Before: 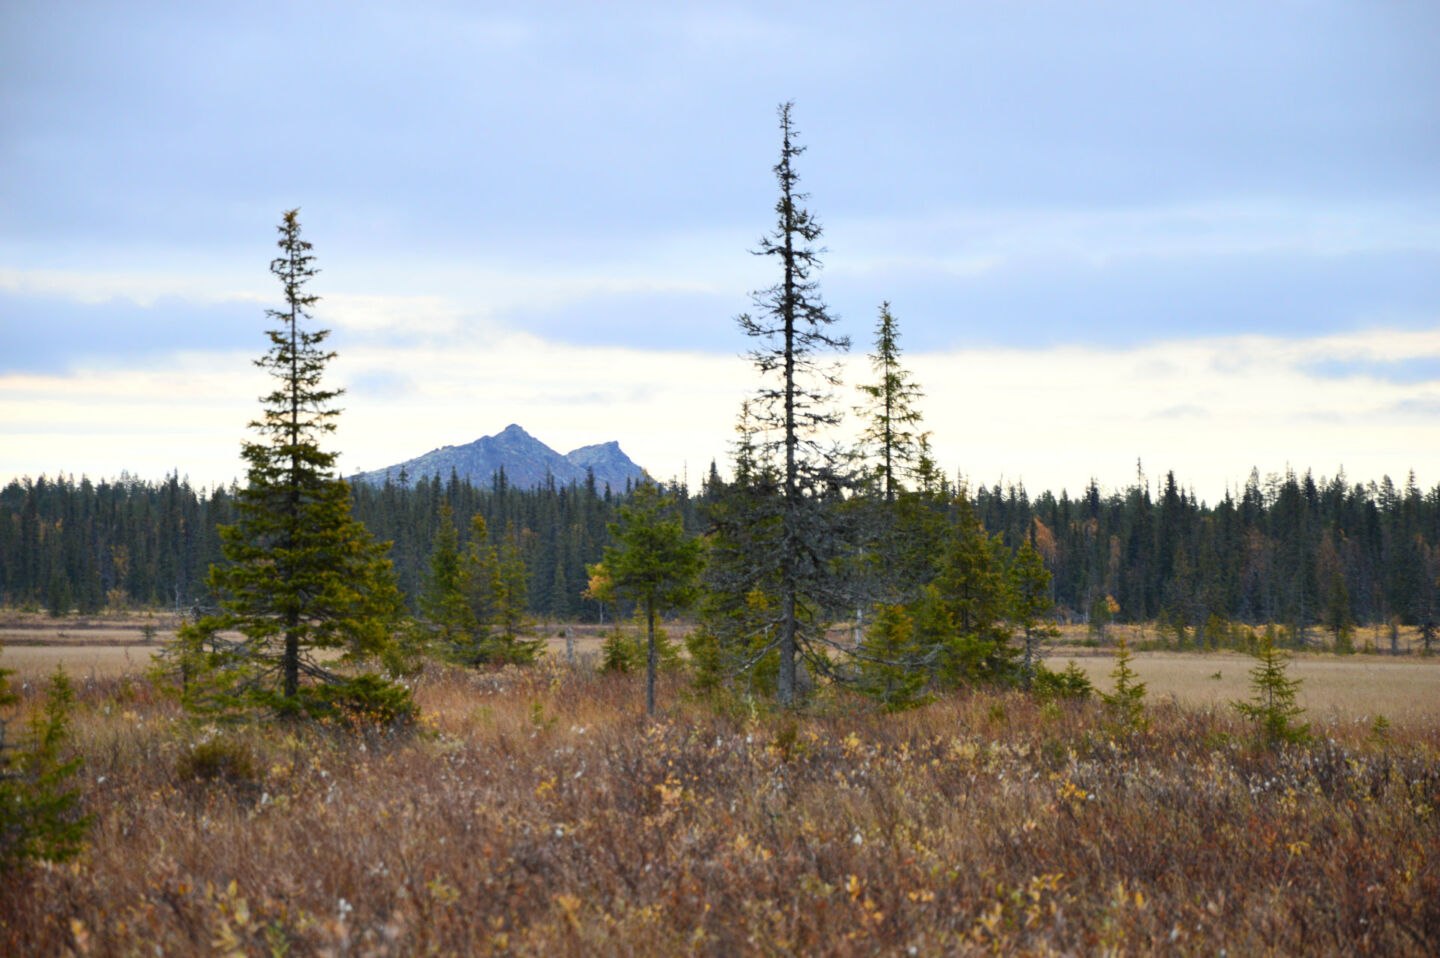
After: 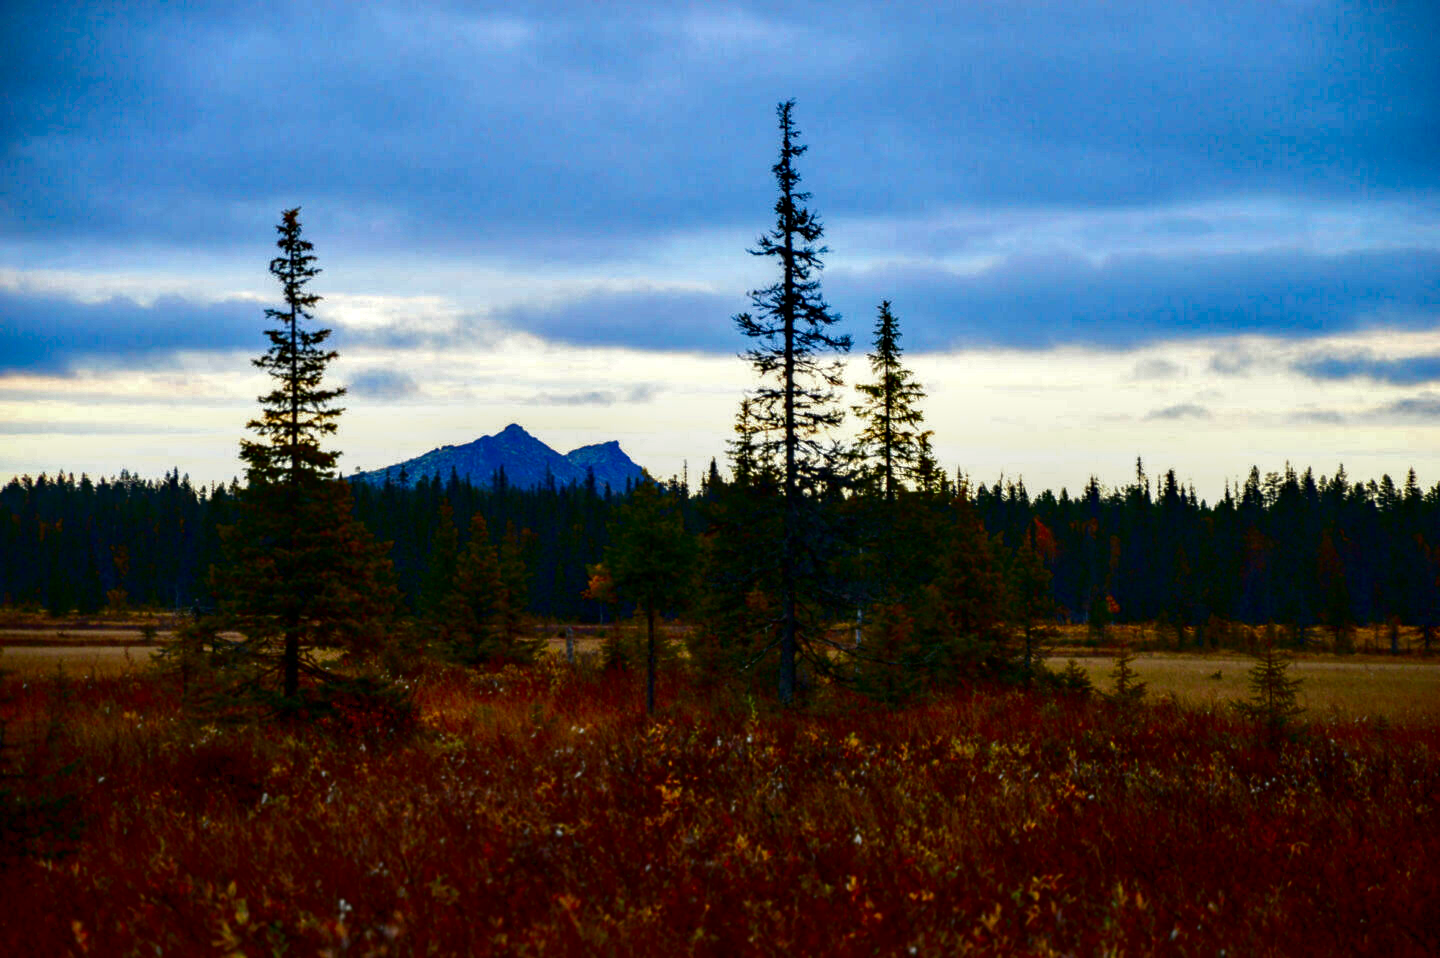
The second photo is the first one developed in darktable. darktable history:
local contrast: highlights 26%, detail 150%
contrast brightness saturation: brightness -0.987, saturation 0.995
